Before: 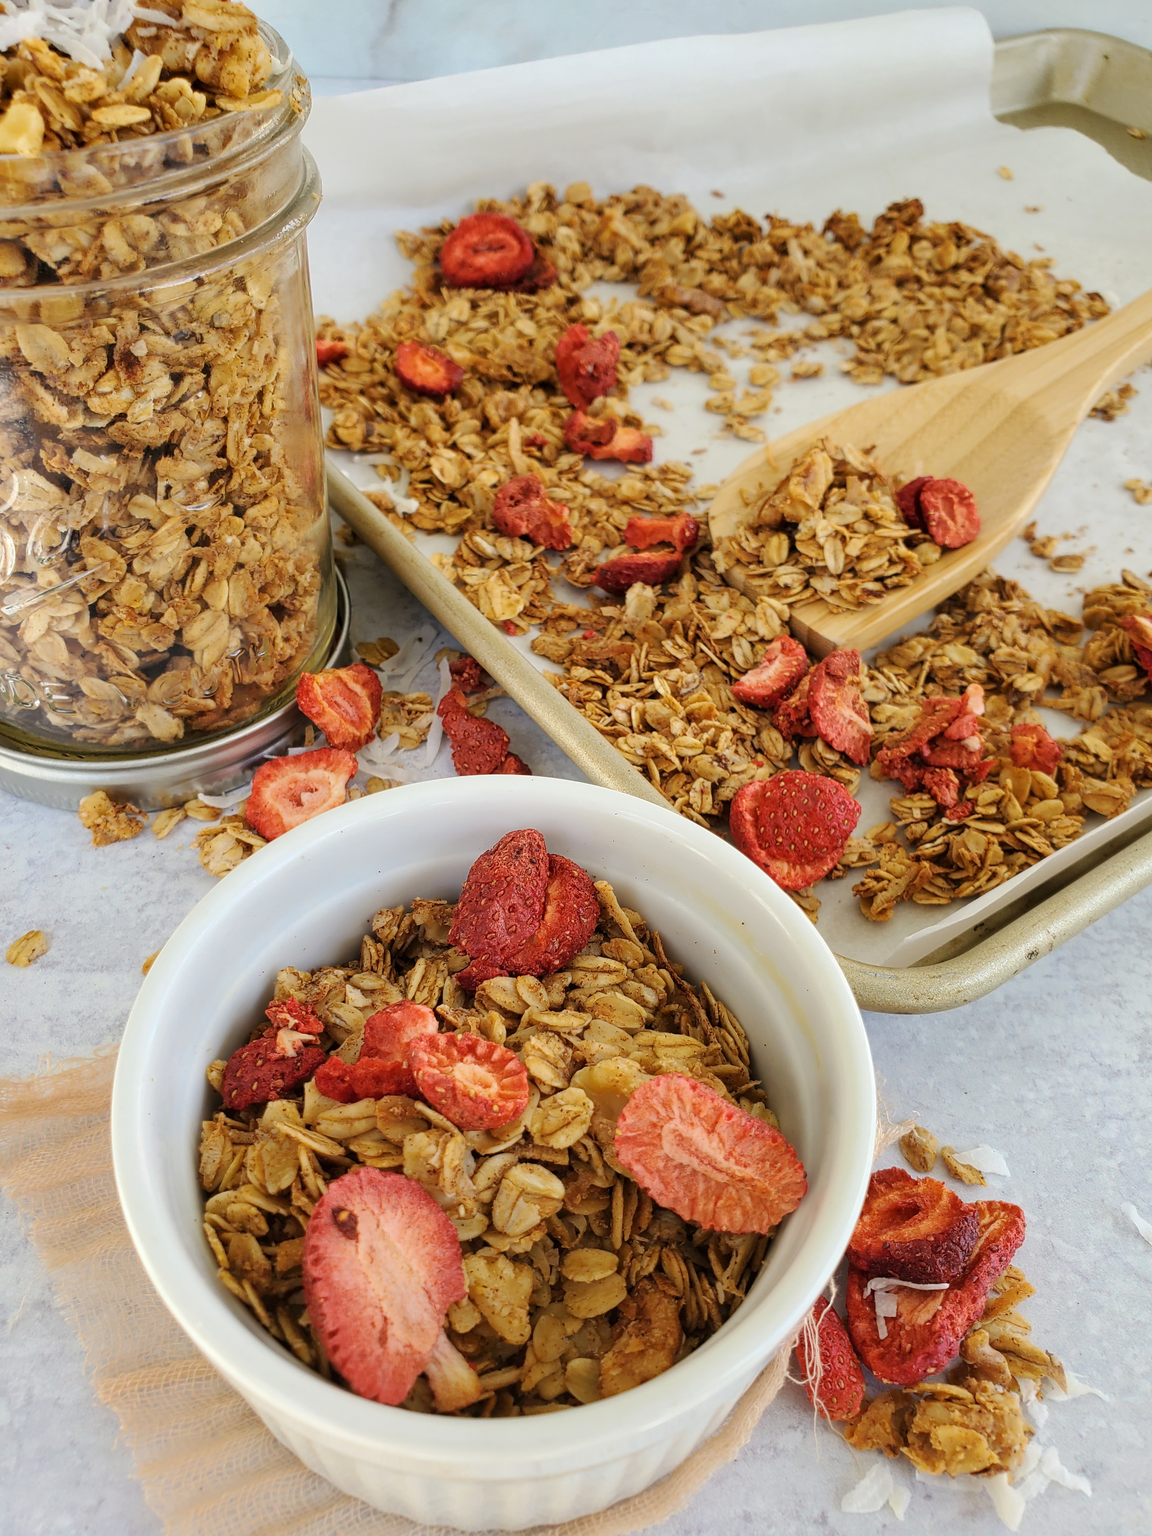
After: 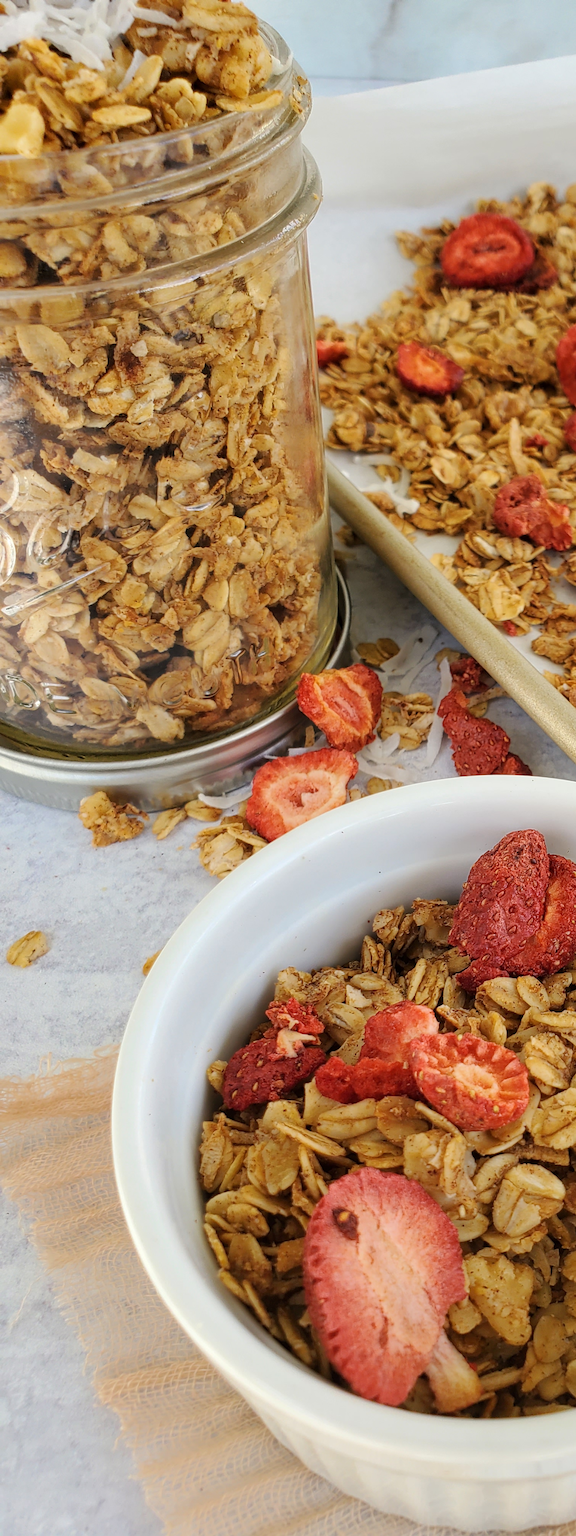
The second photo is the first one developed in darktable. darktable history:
crop and rotate: left 0.03%, top 0%, right 49.918%
